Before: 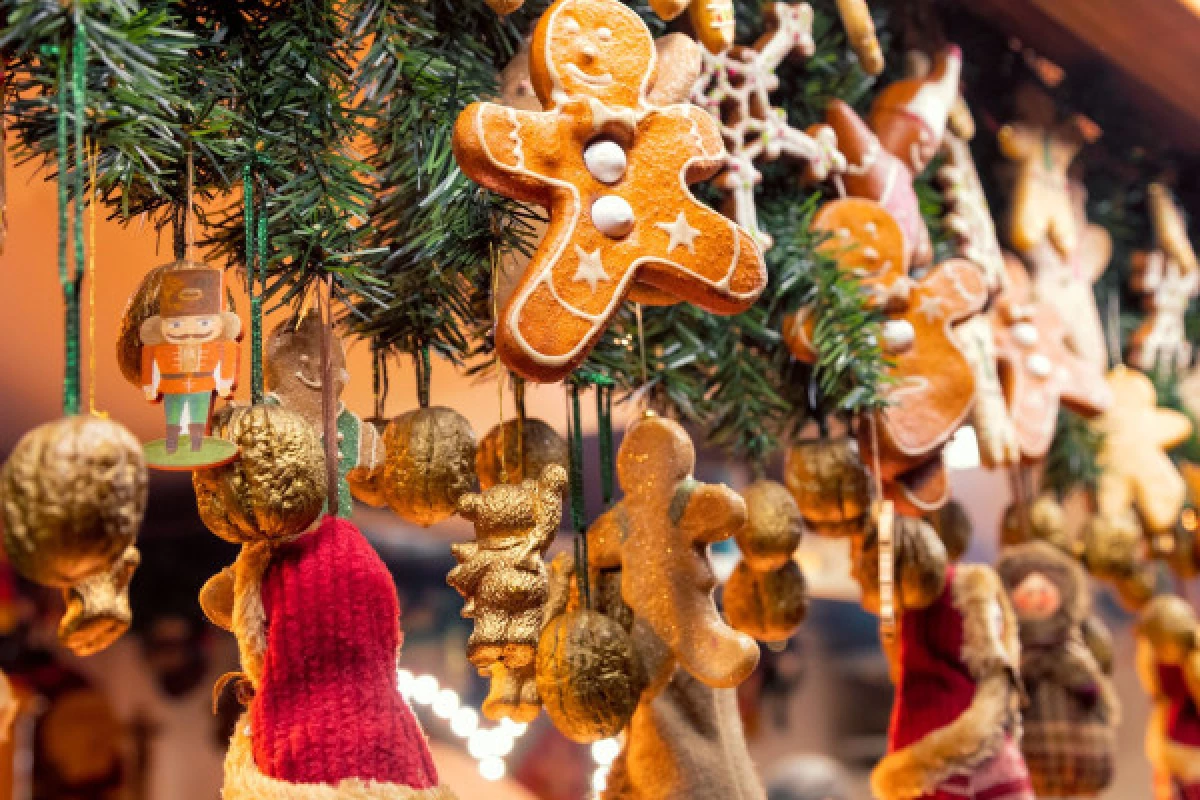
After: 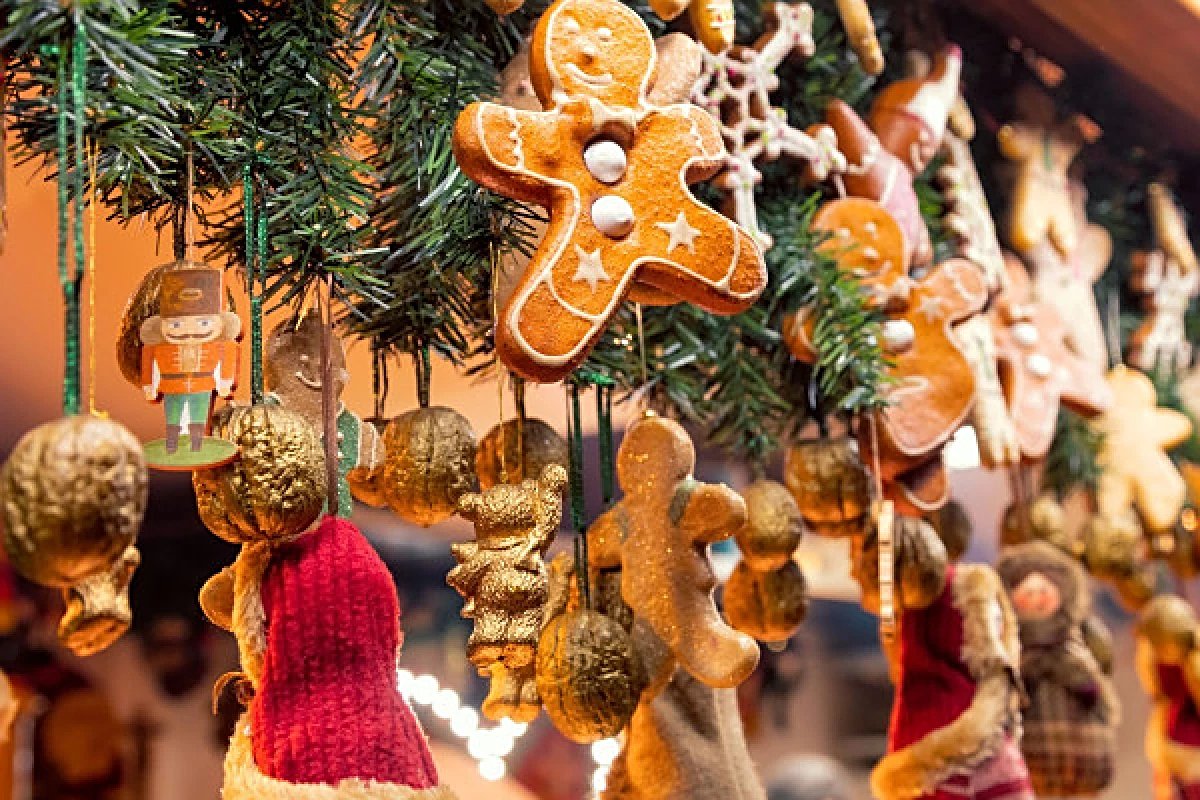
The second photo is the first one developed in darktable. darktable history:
sharpen: radius 2.531, amount 0.621
